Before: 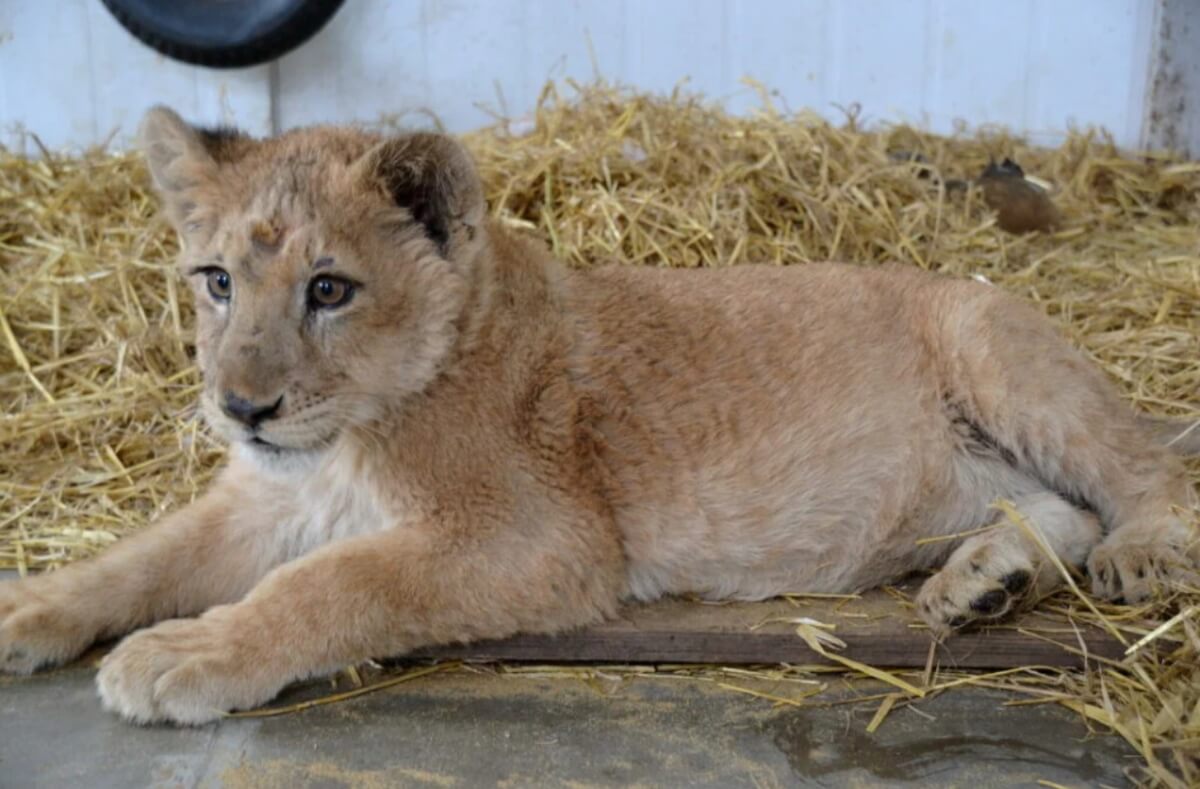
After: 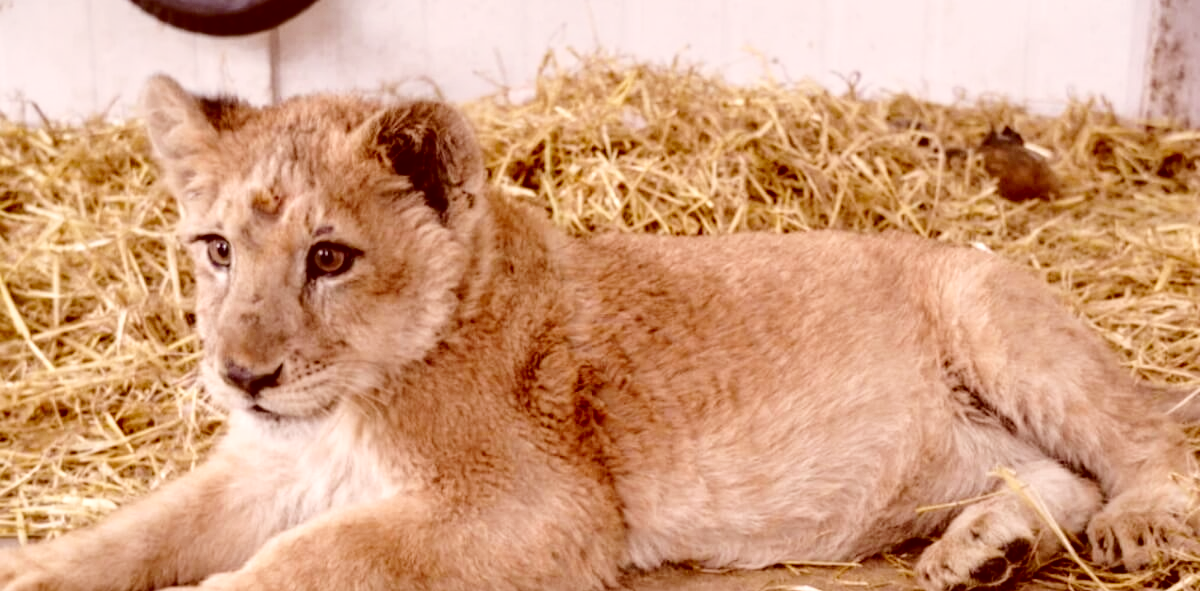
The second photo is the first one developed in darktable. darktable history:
crop: top 4.103%, bottom 20.907%
color correction: highlights a* 9.57, highlights b* 8.88, shadows a* 39.33, shadows b* 39.67, saturation 0.775
local contrast: detail 130%
base curve: curves: ch0 [(0, 0) (0.028, 0.03) (0.121, 0.232) (0.46, 0.748) (0.859, 0.968) (1, 1)], preserve colors none
